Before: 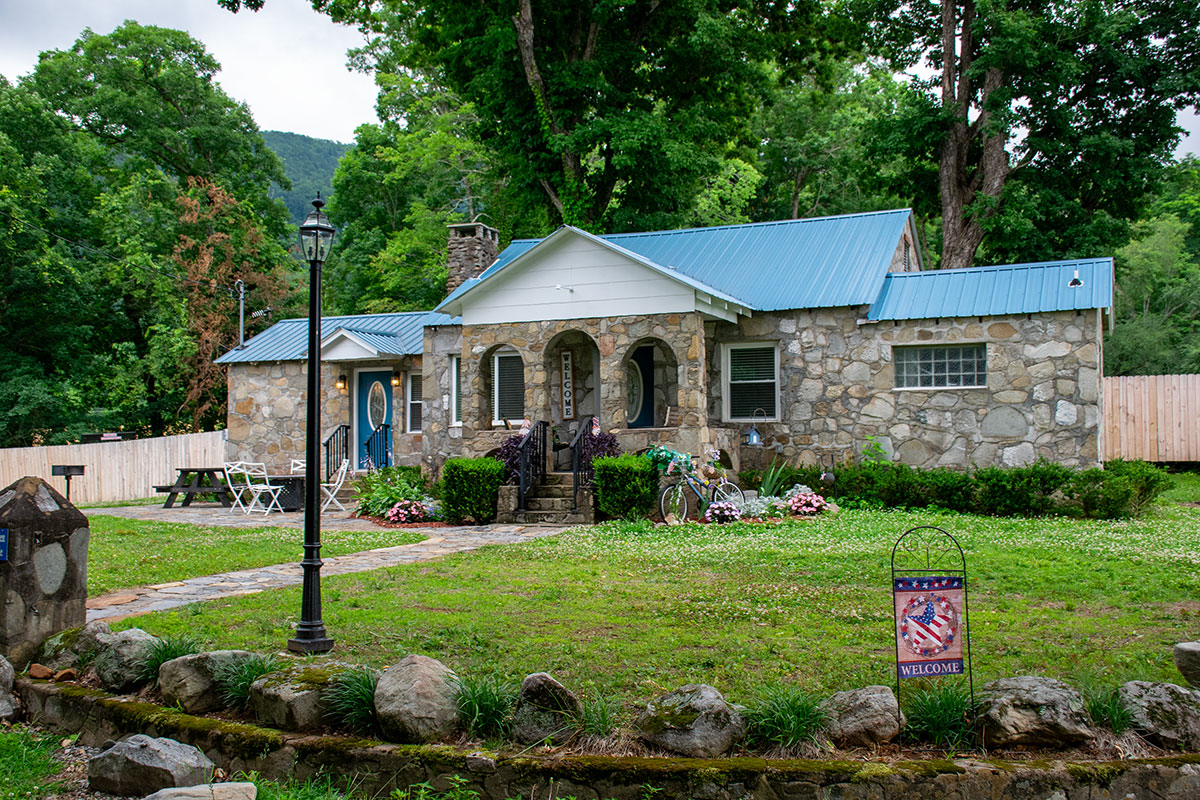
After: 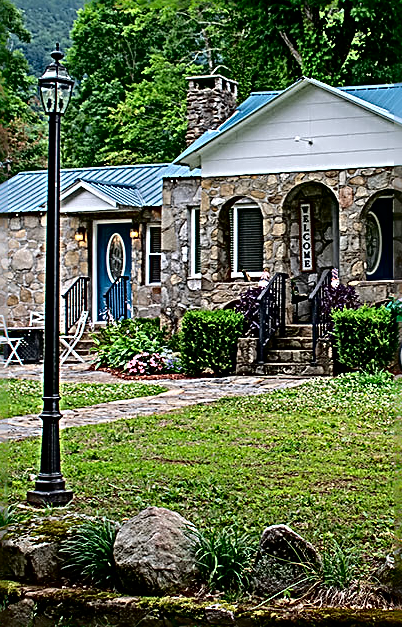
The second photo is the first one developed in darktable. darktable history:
crop and rotate: left 21.77%, top 18.528%, right 44.676%, bottom 2.997%
sharpen: radius 3.158, amount 1.731
white balance: red 1.004, blue 1.024
fill light: exposure -2 EV, width 8.6
